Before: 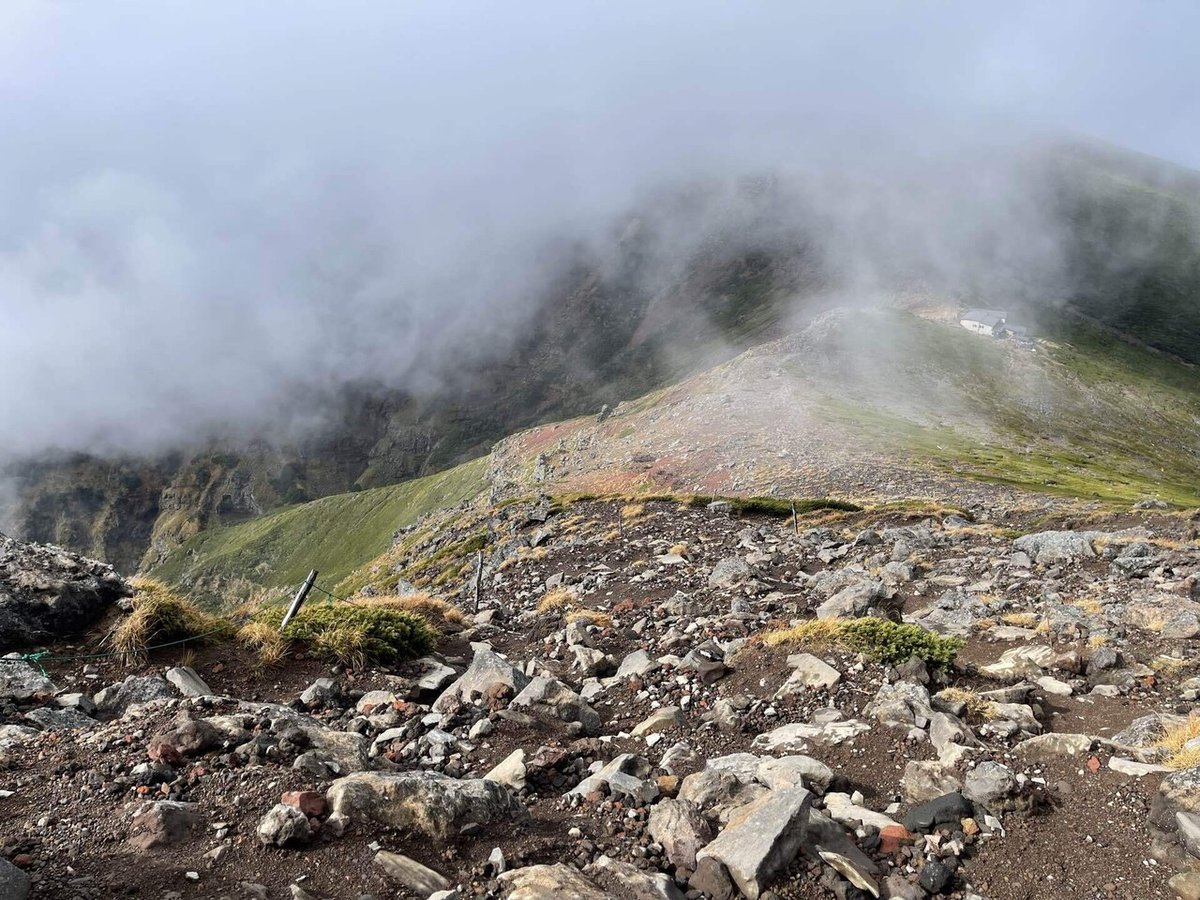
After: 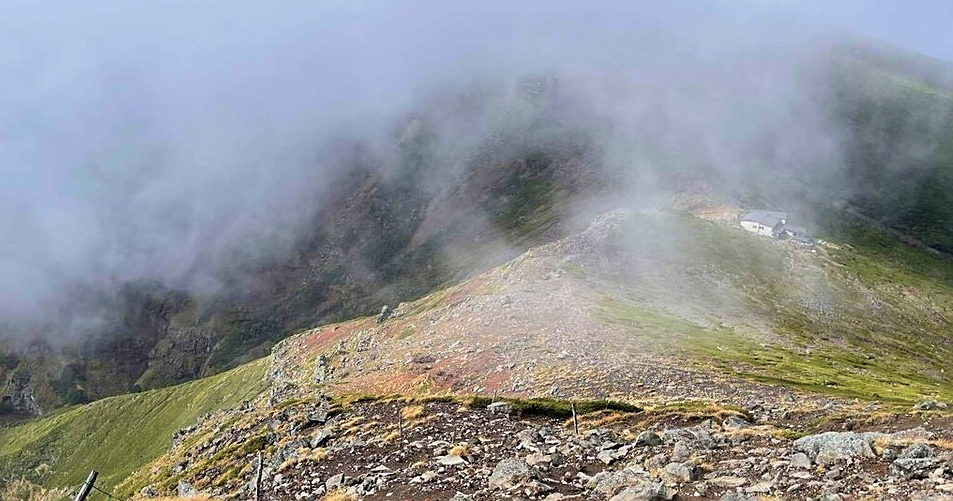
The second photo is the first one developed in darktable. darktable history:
sharpen: on, module defaults
velvia: strength 40%
base curve: preserve colors none
crop: left 18.38%, top 11.092%, right 2.134%, bottom 33.217%
